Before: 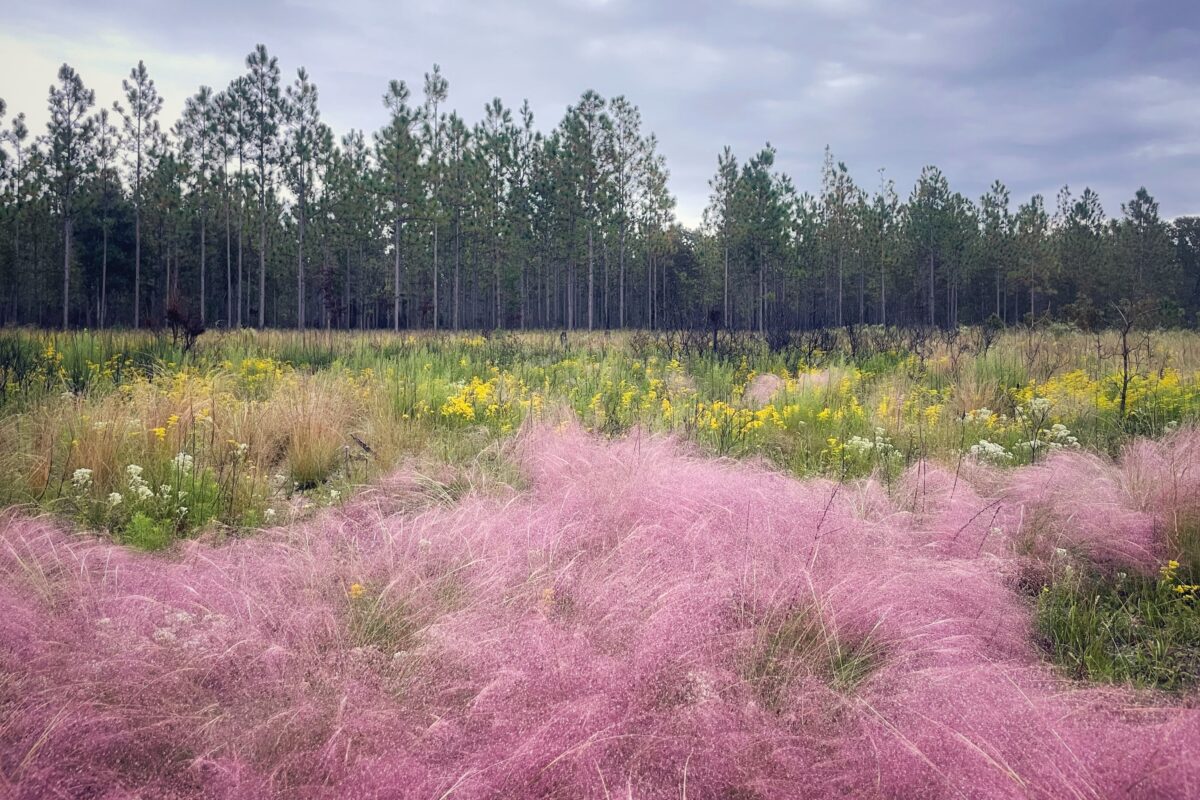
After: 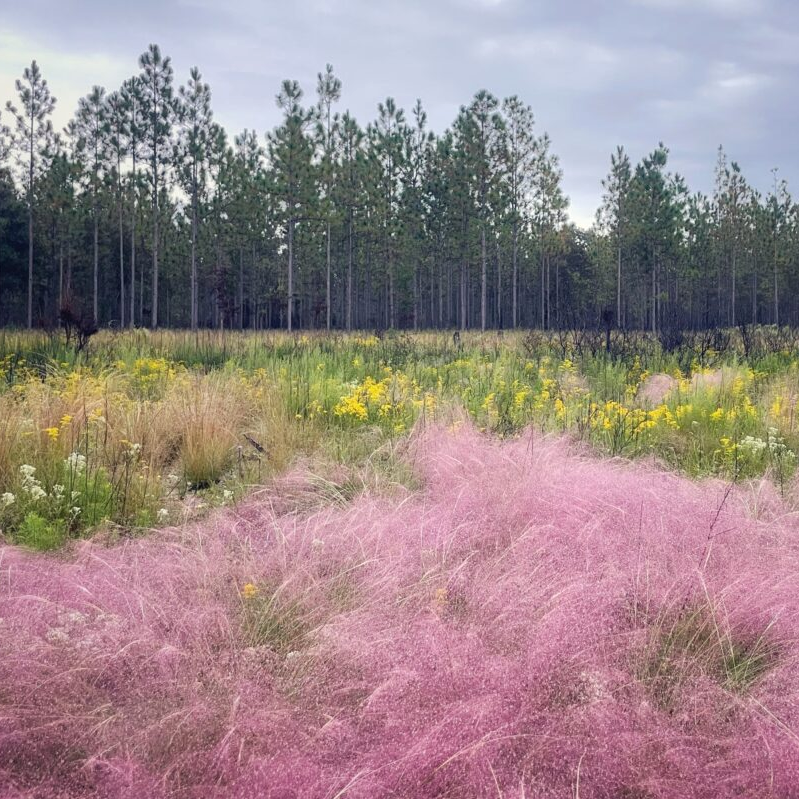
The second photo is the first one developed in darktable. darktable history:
crop and rotate: left 8.92%, right 24.459%
tone equalizer: edges refinement/feathering 500, mask exposure compensation -1.57 EV, preserve details no
